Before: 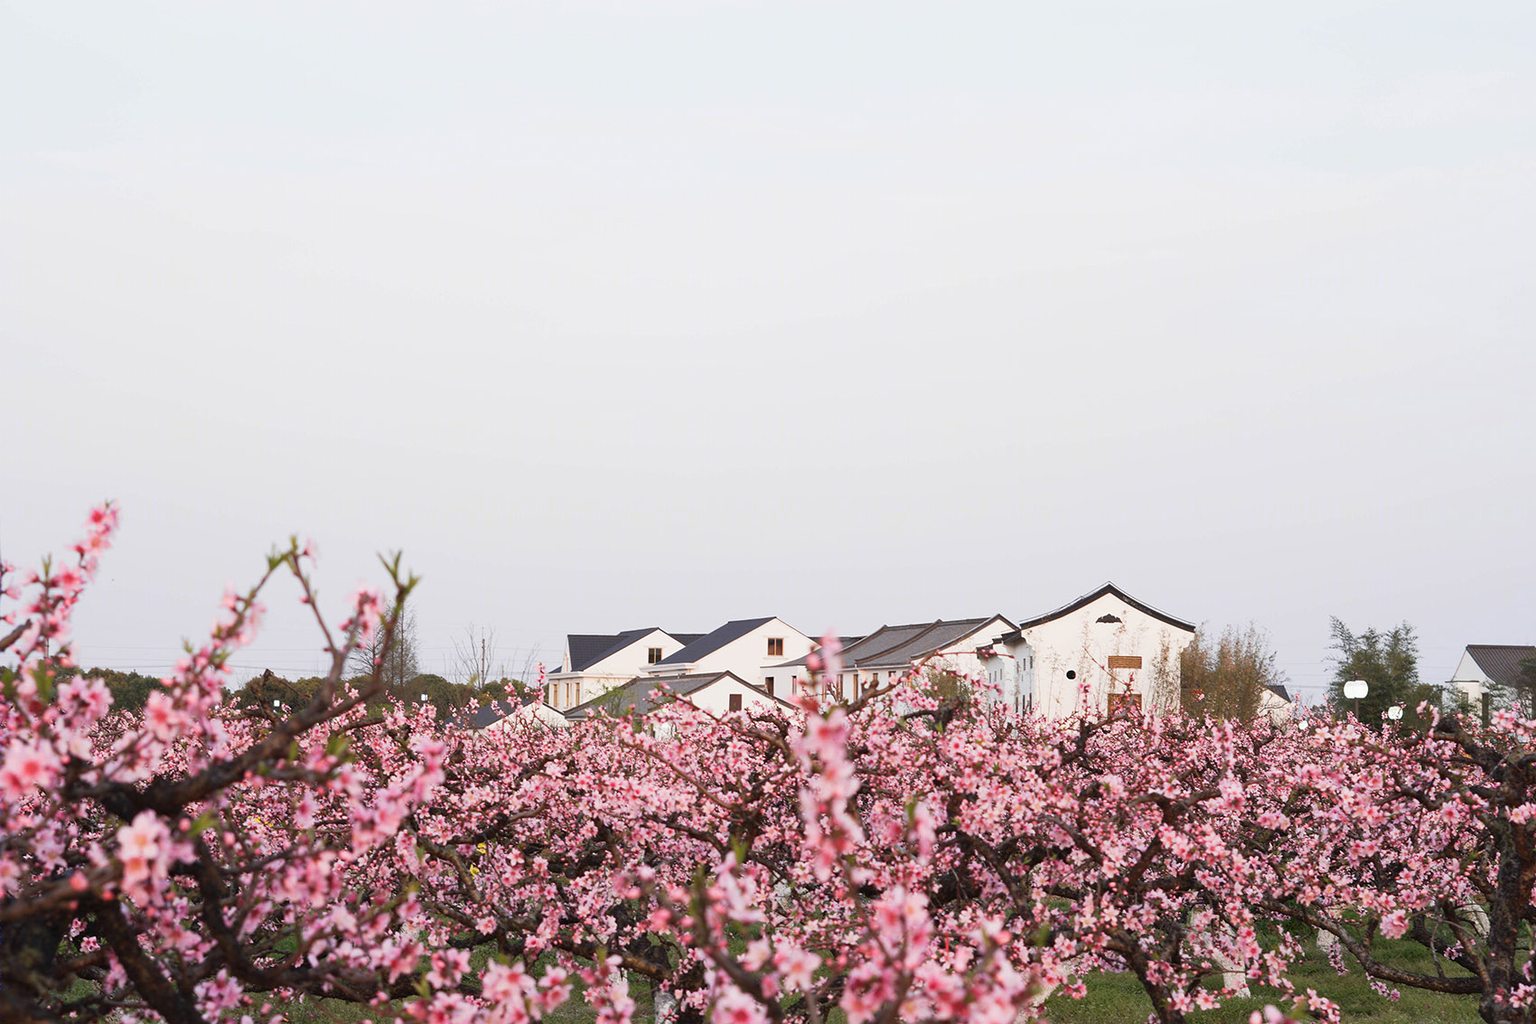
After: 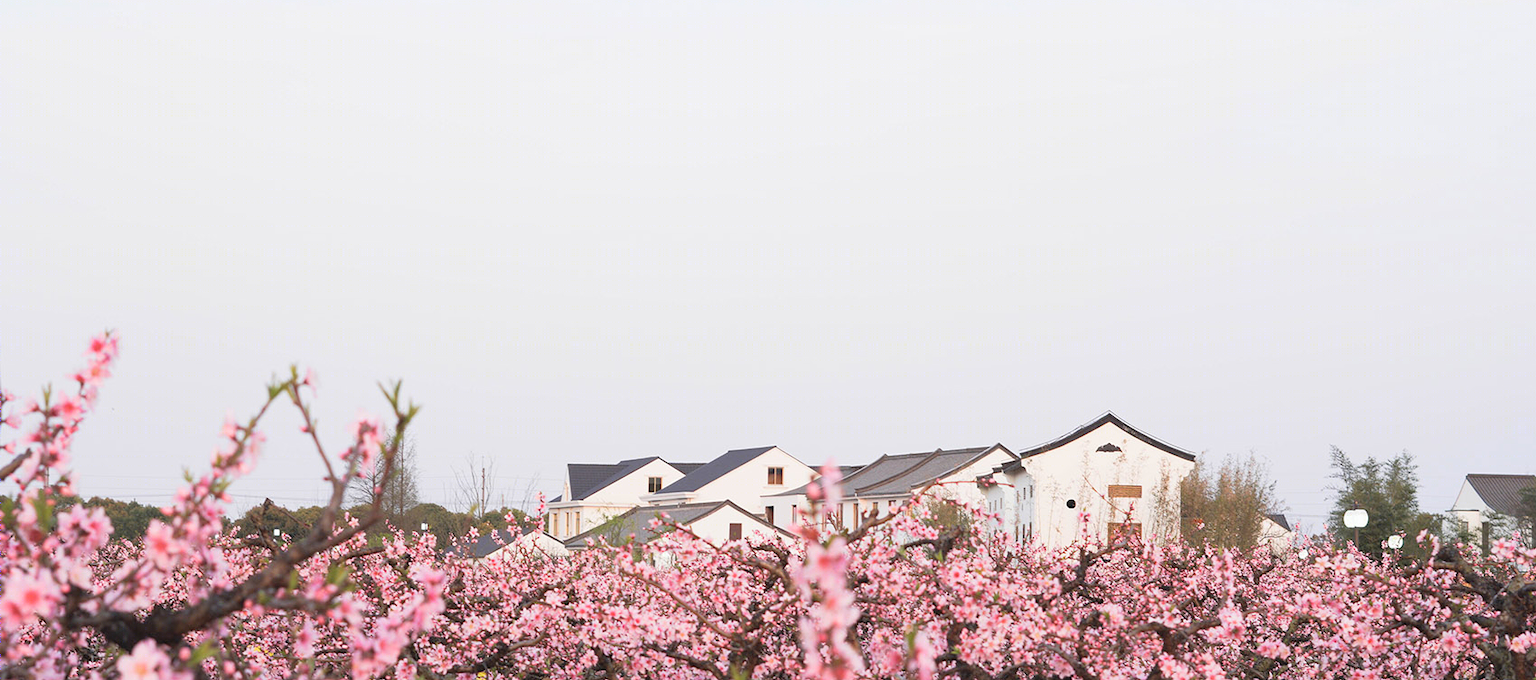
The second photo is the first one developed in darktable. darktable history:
crop: top 16.727%, bottom 16.727%
contrast brightness saturation: brightness 0.15
